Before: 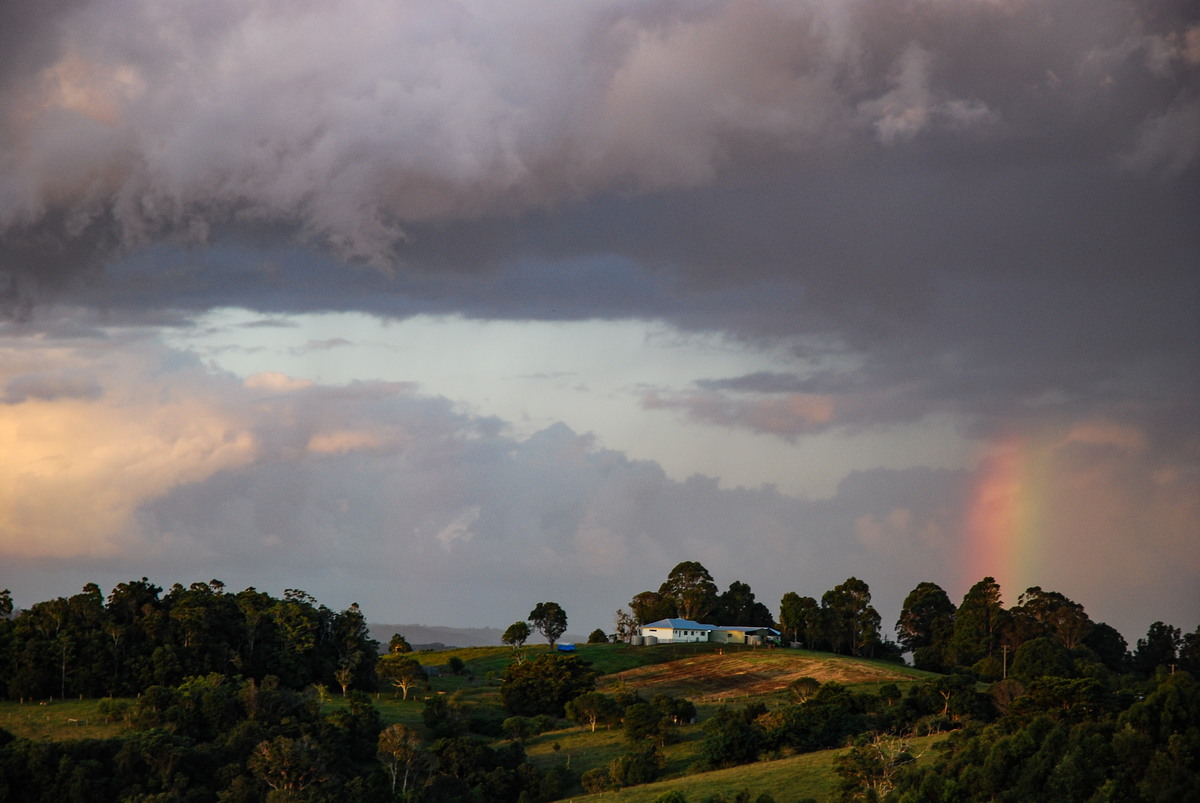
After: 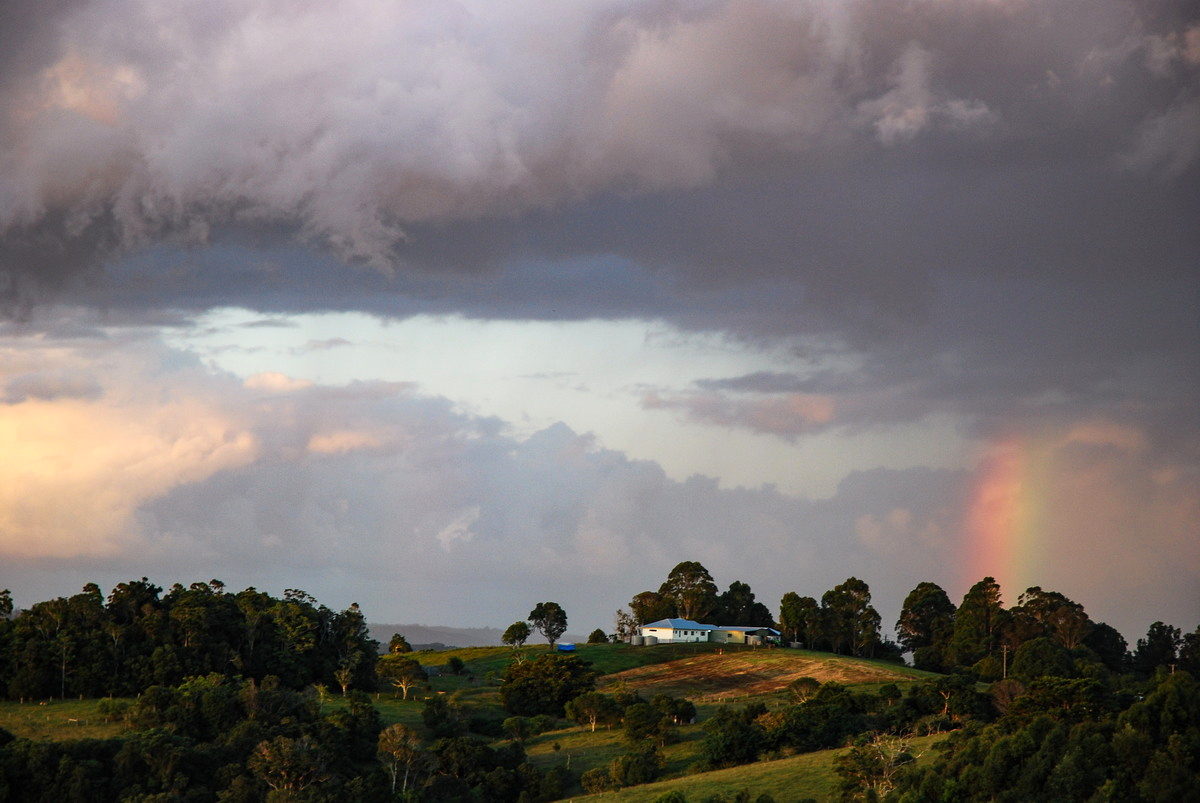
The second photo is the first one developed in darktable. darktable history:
exposure: exposure 0.3 EV, compensate highlight preservation false
shadows and highlights: shadows 0, highlights 40
